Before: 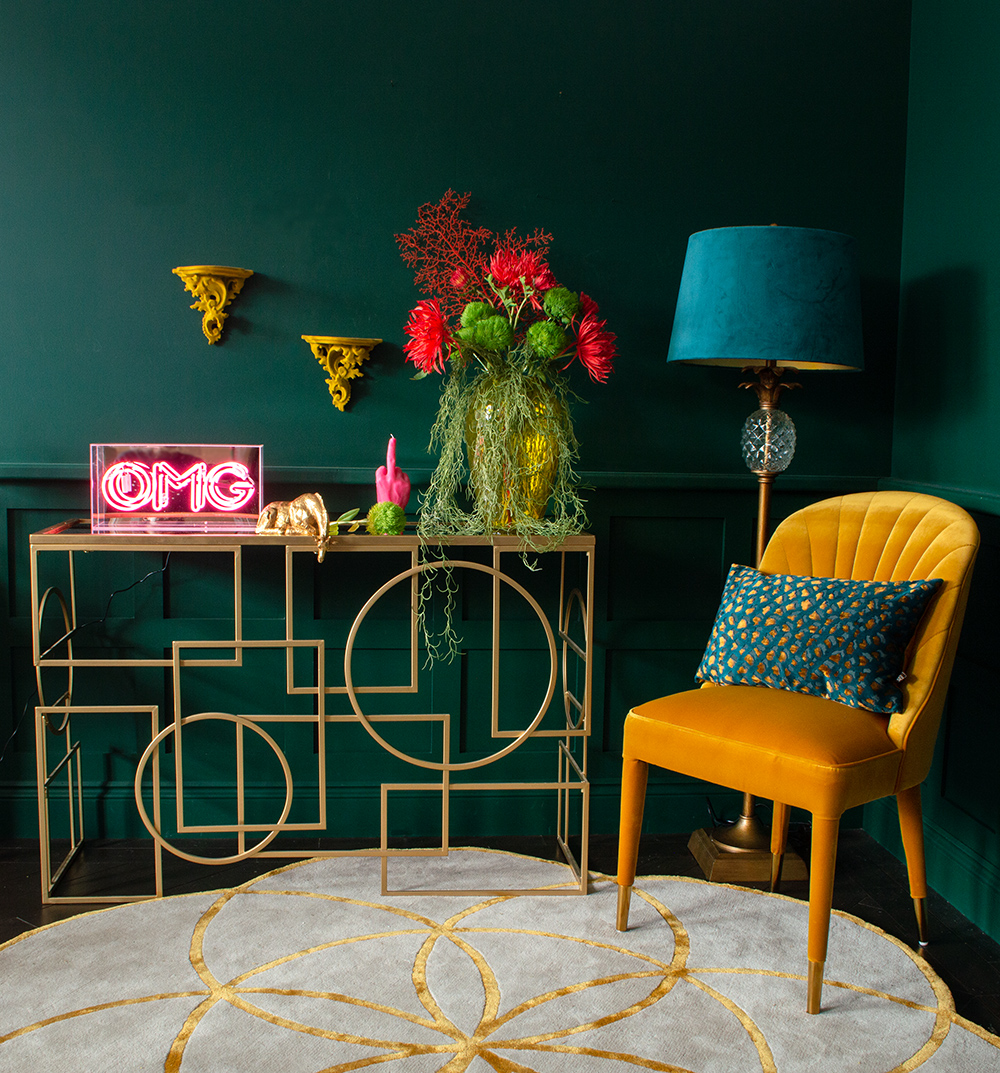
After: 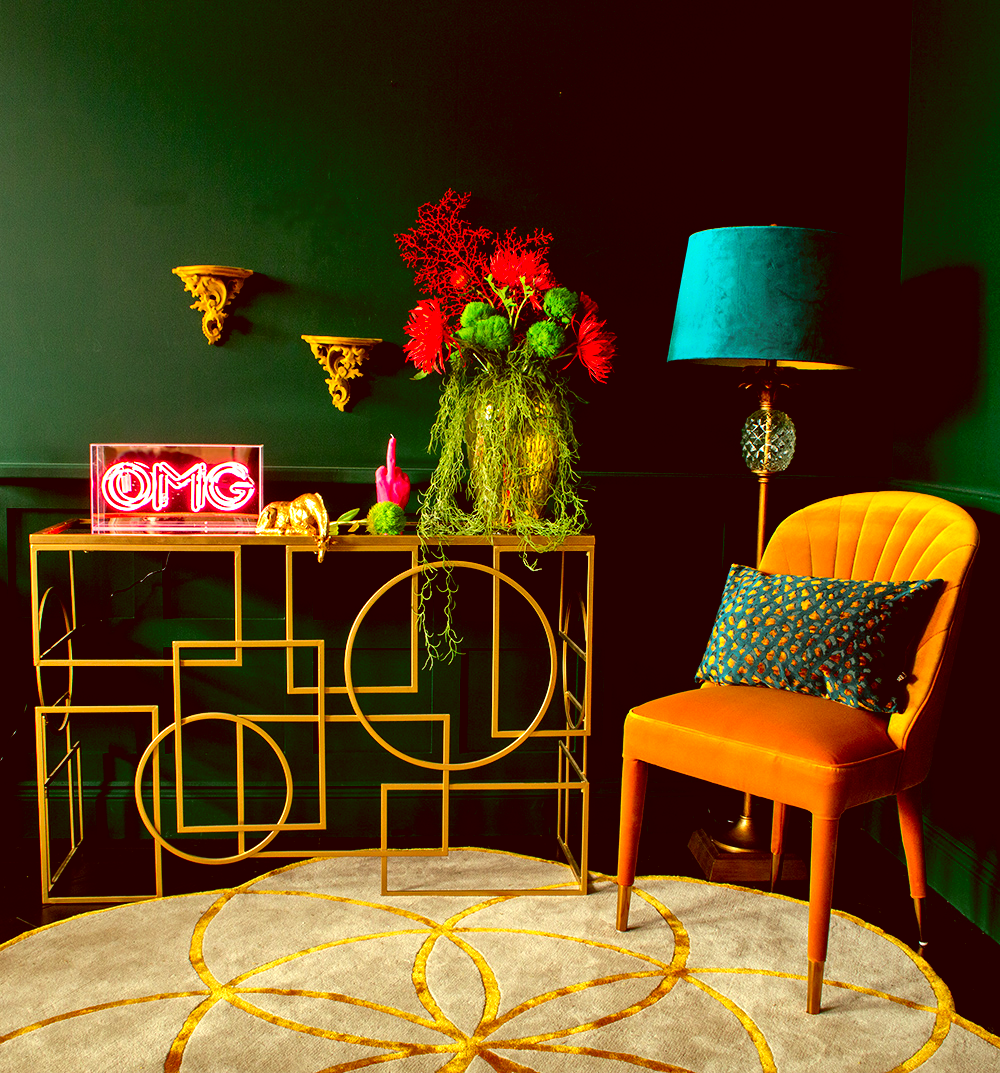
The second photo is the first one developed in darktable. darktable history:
contrast brightness saturation: saturation 0.1
color correction: highlights a* 1.12, highlights b* 24.26, shadows a* 15.58, shadows b* 24.26
color balance: lift [0.991, 1, 1, 1], gamma [0.996, 1, 1, 1], input saturation 98.52%, contrast 20.34%, output saturation 103.72%
shadows and highlights: soften with gaussian
